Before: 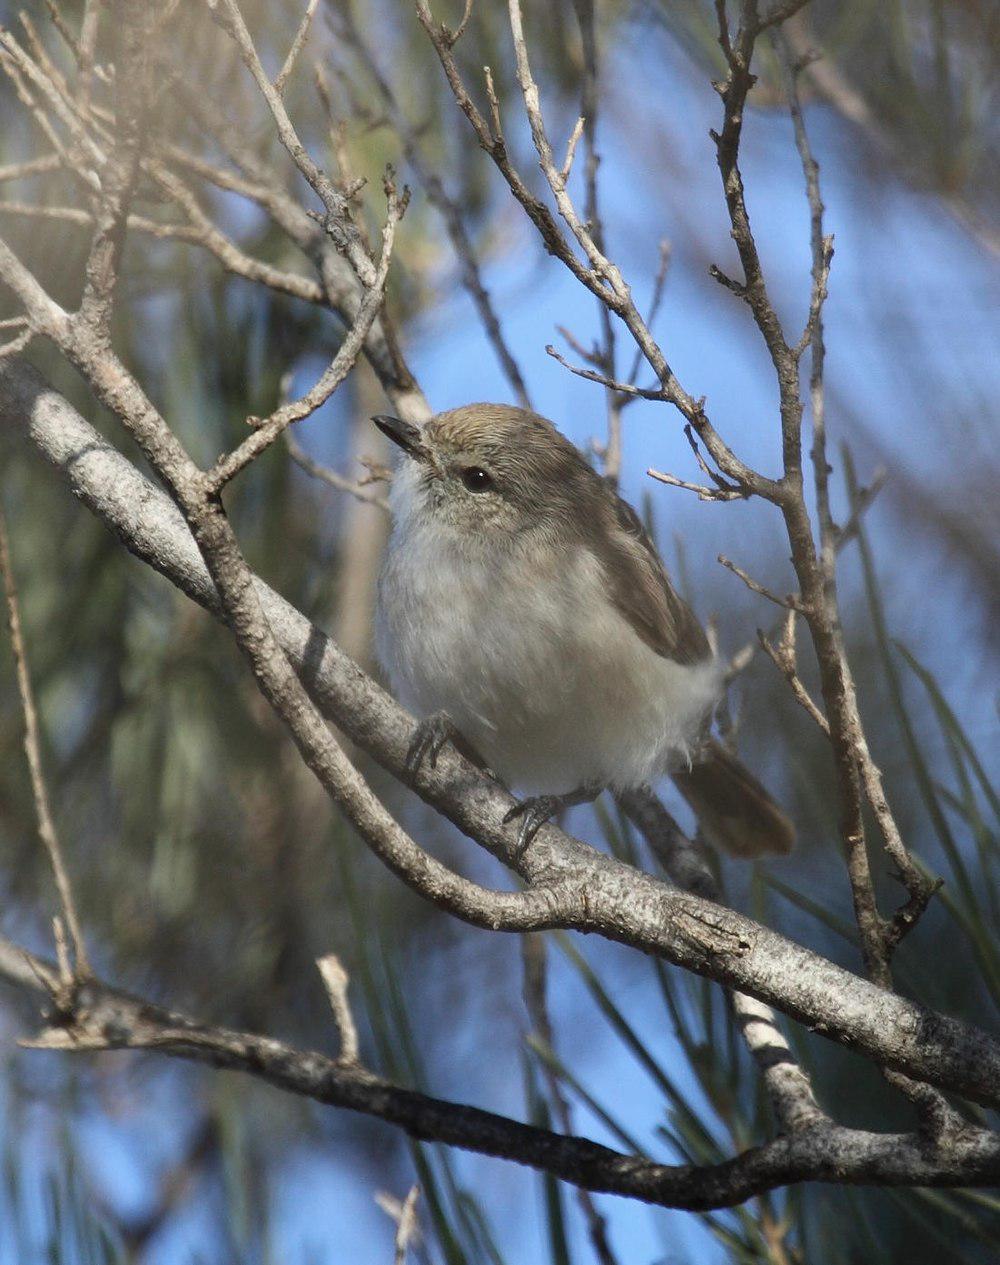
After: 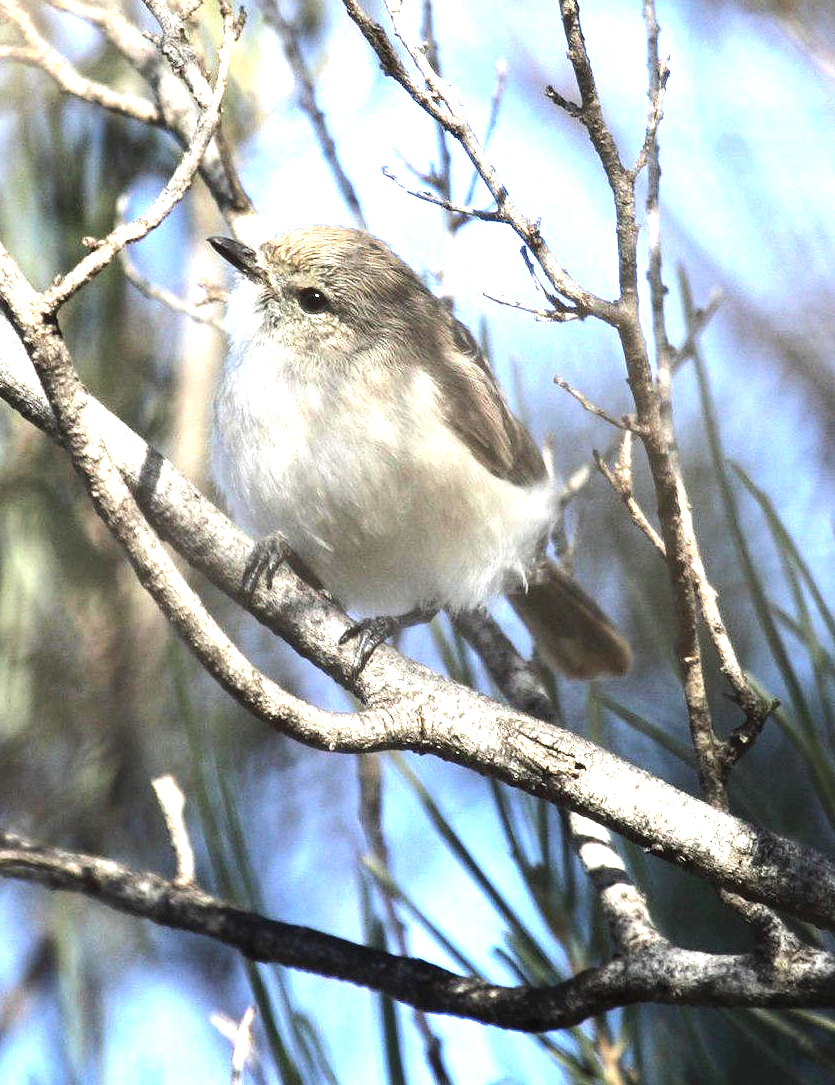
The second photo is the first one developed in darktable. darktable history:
crop: left 16.443%, top 14.182%
tone equalizer: -8 EV -0.733 EV, -7 EV -0.678 EV, -6 EV -0.622 EV, -5 EV -0.424 EV, -3 EV 0.404 EV, -2 EV 0.6 EV, -1 EV 0.684 EV, +0 EV 0.775 EV, edges refinement/feathering 500, mask exposure compensation -1.57 EV, preserve details no
exposure: black level correction 0, exposure 1.103 EV, compensate highlight preservation false
